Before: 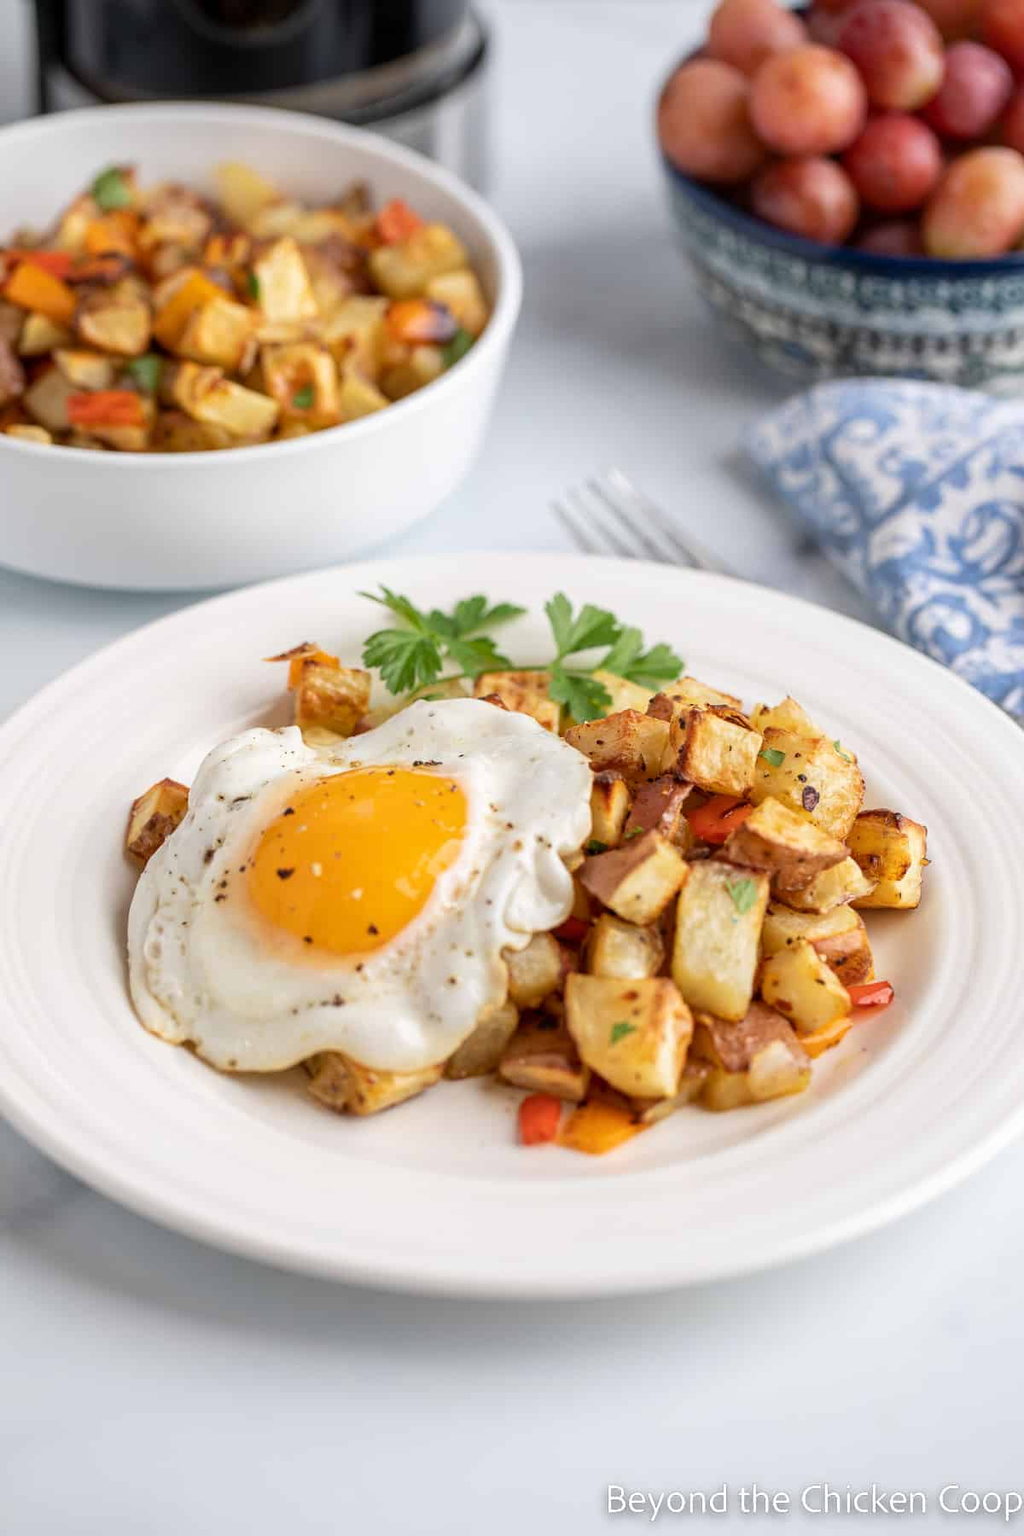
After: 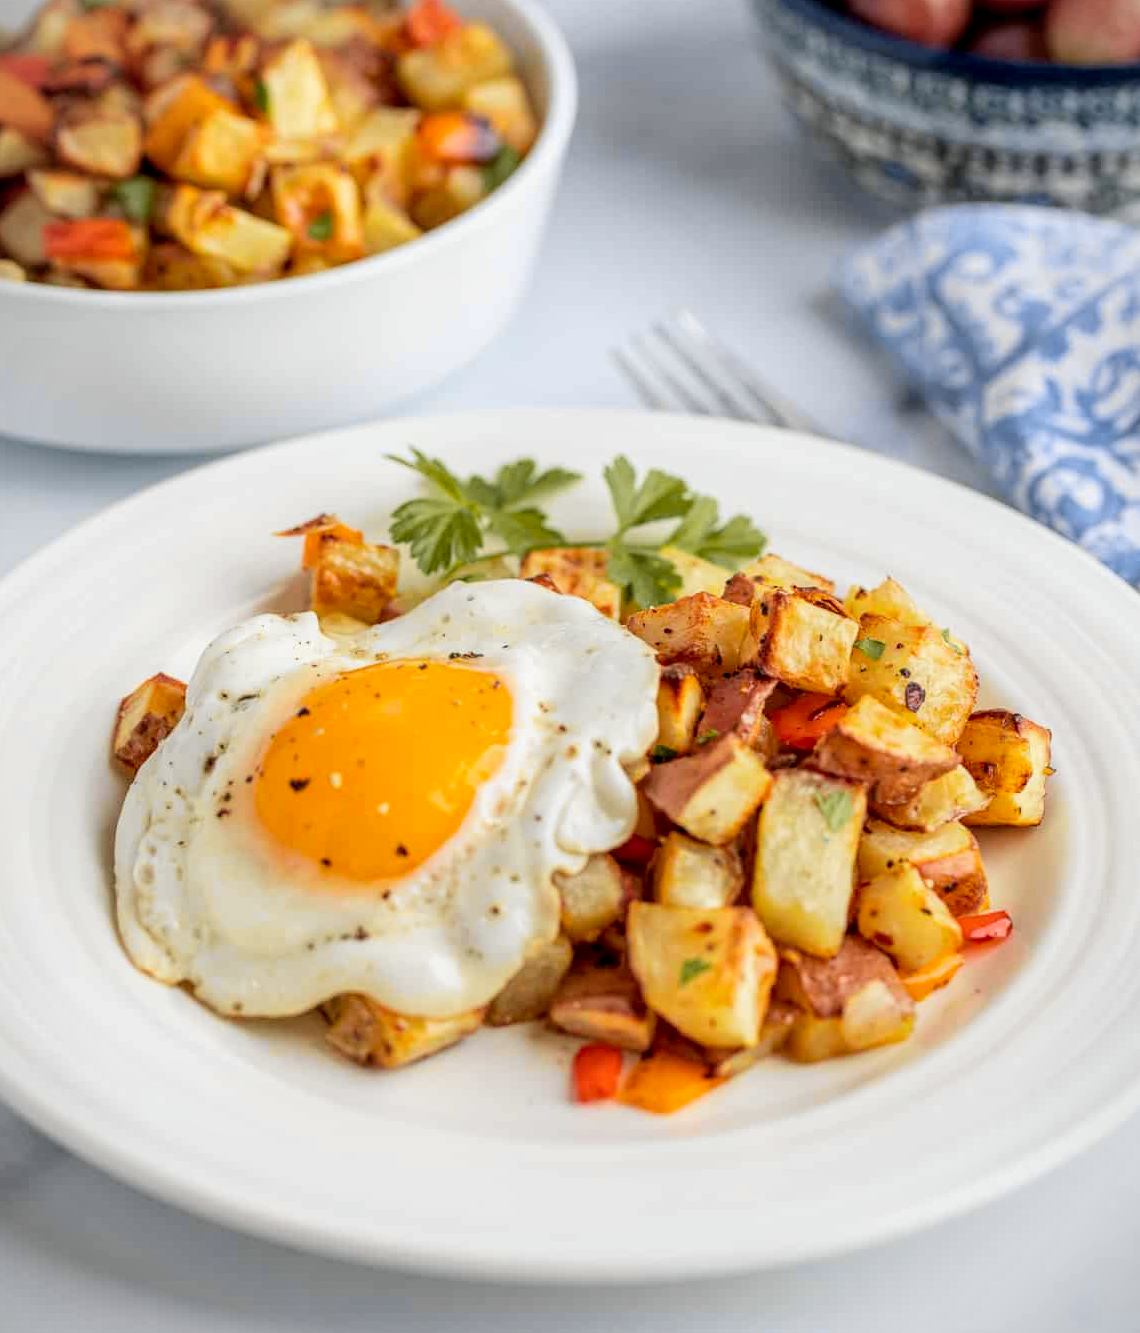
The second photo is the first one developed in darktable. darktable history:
local contrast: on, module defaults
vignetting: fall-off start 100%, fall-off radius 64.94%, automatic ratio true, unbound false
crop and rotate: left 2.991%, top 13.302%, right 1.981%, bottom 12.636%
tone curve: curves: ch0 [(0, 0) (0.07, 0.052) (0.23, 0.254) (0.486, 0.53) (0.822, 0.825) (0.994, 0.955)]; ch1 [(0, 0) (0.226, 0.261) (0.379, 0.442) (0.469, 0.472) (0.495, 0.495) (0.514, 0.504) (0.561, 0.568) (0.59, 0.612) (1, 1)]; ch2 [(0, 0) (0.269, 0.299) (0.459, 0.441) (0.498, 0.499) (0.523, 0.52) (0.551, 0.576) (0.629, 0.643) (0.659, 0.681) (0.718, 0.764) (1, 1)], color space Lab, independent channels, preserve colors none
